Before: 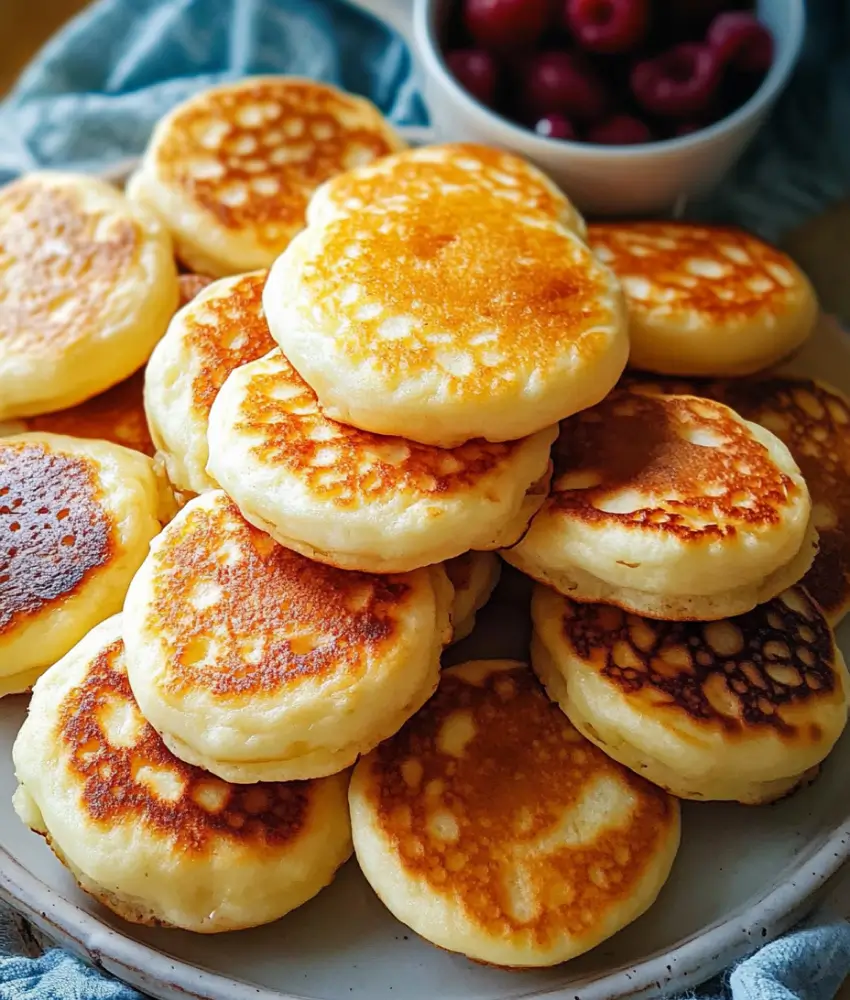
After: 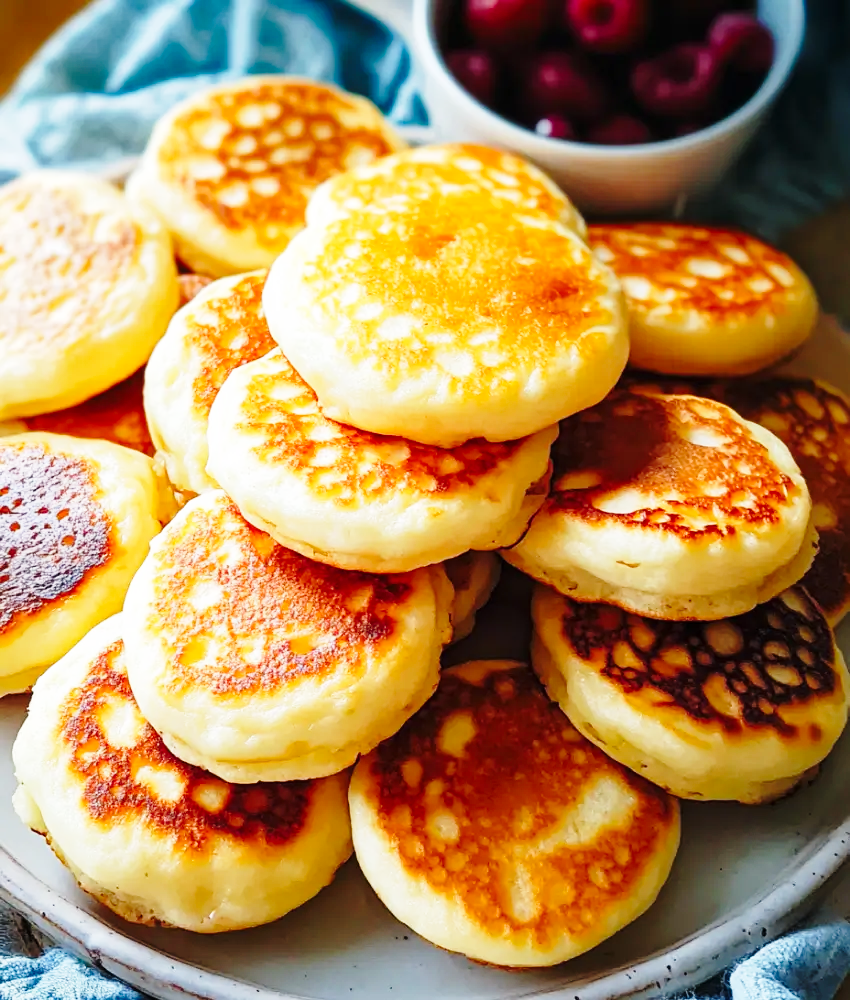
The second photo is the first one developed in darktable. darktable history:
tone equalizer: on, module defaults
base curve: curves: ch0 [(0, 0) (0.028, 0.03) (0.121, 0.232) (0.46, 0.748) (0.859, 0.968) (1, 1)], preserve colors none
